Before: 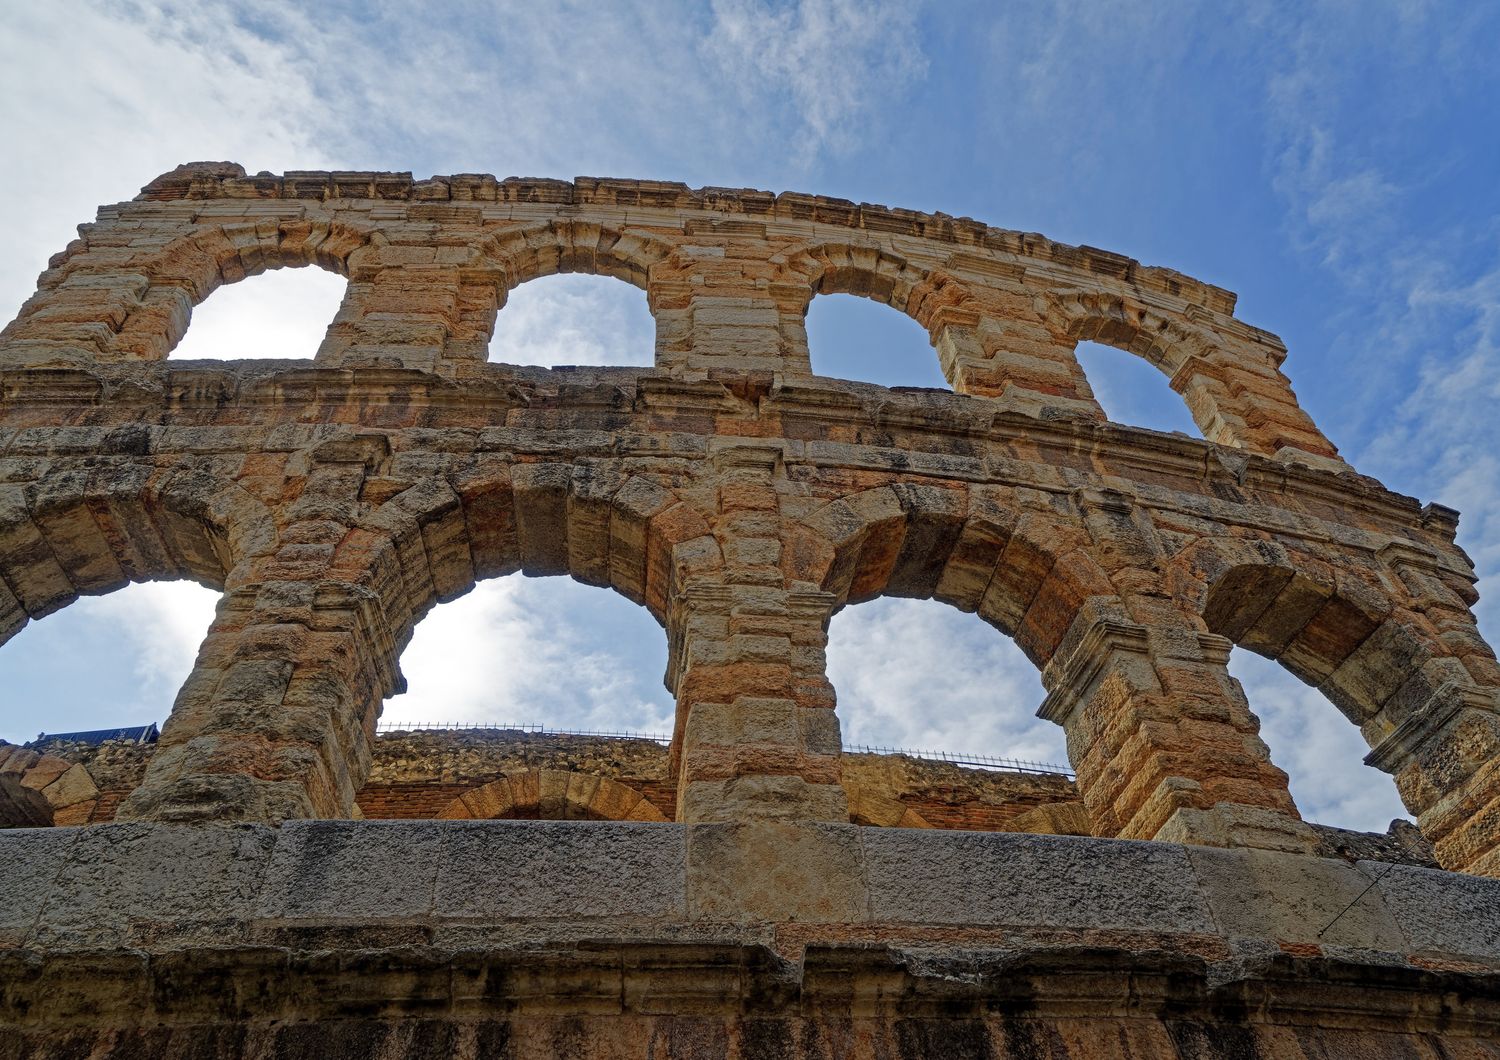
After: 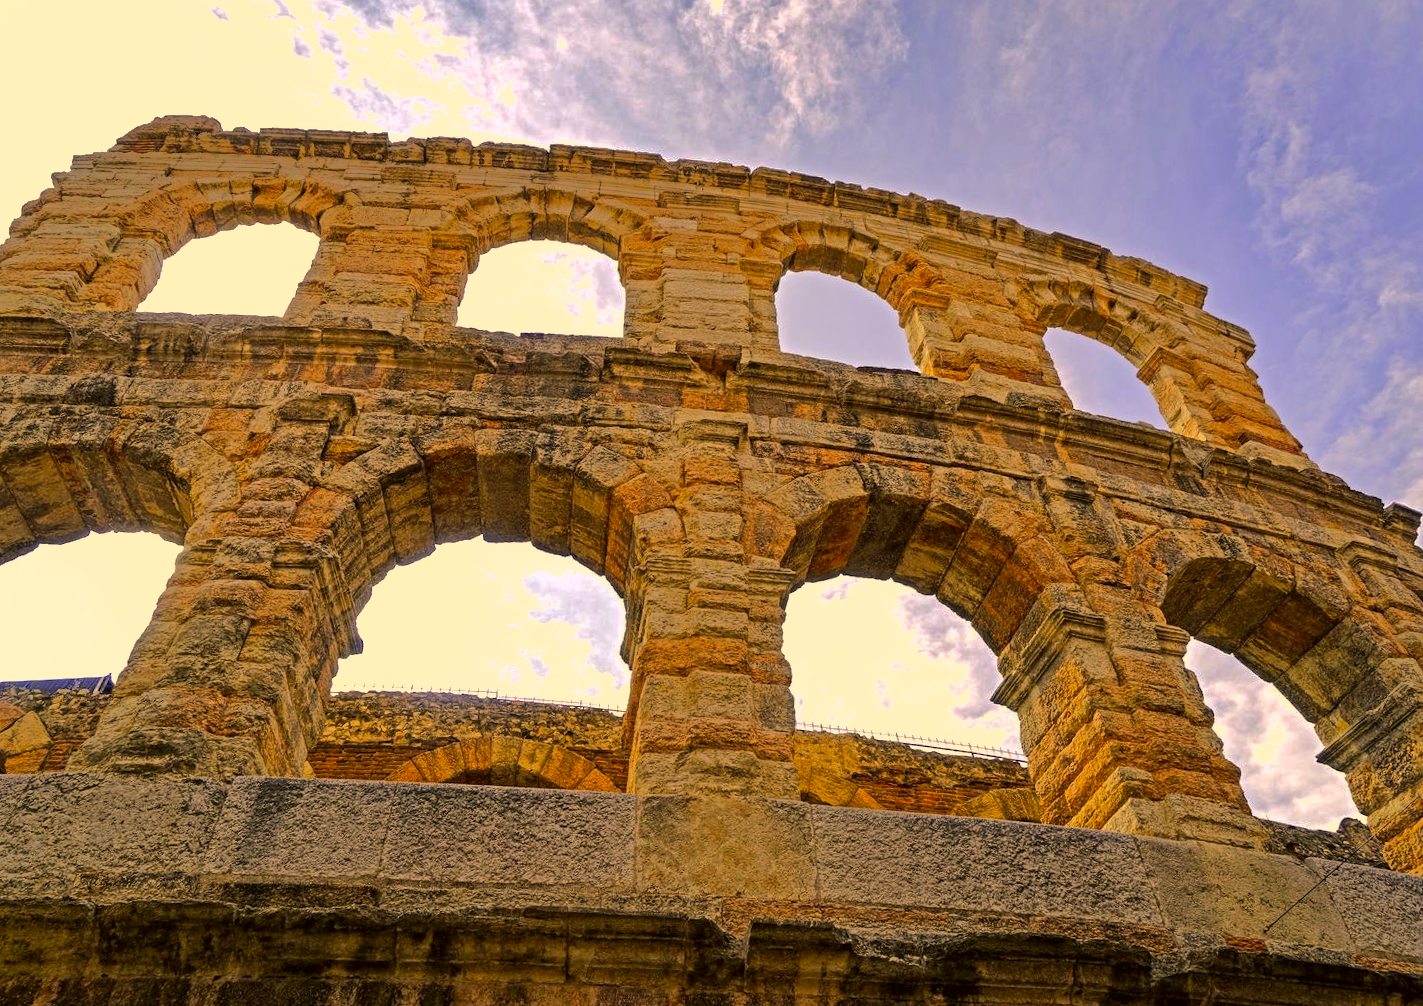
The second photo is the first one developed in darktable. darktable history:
shadows and highlights: shadows 25.03, highlights -70.29, shadows color adjustment 97.66%
exposure: black level correction 0, exposure 0.694 EV, compensate highlight preservation false
tone equalizer: -8 EV -0.407 EV, -7 EV -0.378 EV, -6 EV -0.371 EV, -5 EV -0.234 EV, -3 EV 0.243 EV, -2 EV 0.326 EV, -1 EV 0.389 EV, +0 EV 0.43 EV, edges refinement/feathering 500, mask exposure compensation -1.57 EV, preserve details no
crop and rotate: angle -2.2°
color correction: highlights a* 18.29, highlights b* 35.85, shadows a* 1.81, shadows b* 6.48, saturation 1.02
color balance rgb: shadows lift › chroma 2.54%, shadows lift › hue 188.44°, perceptual saturation grading › global saturation -0.101%, global vibrance 20%
